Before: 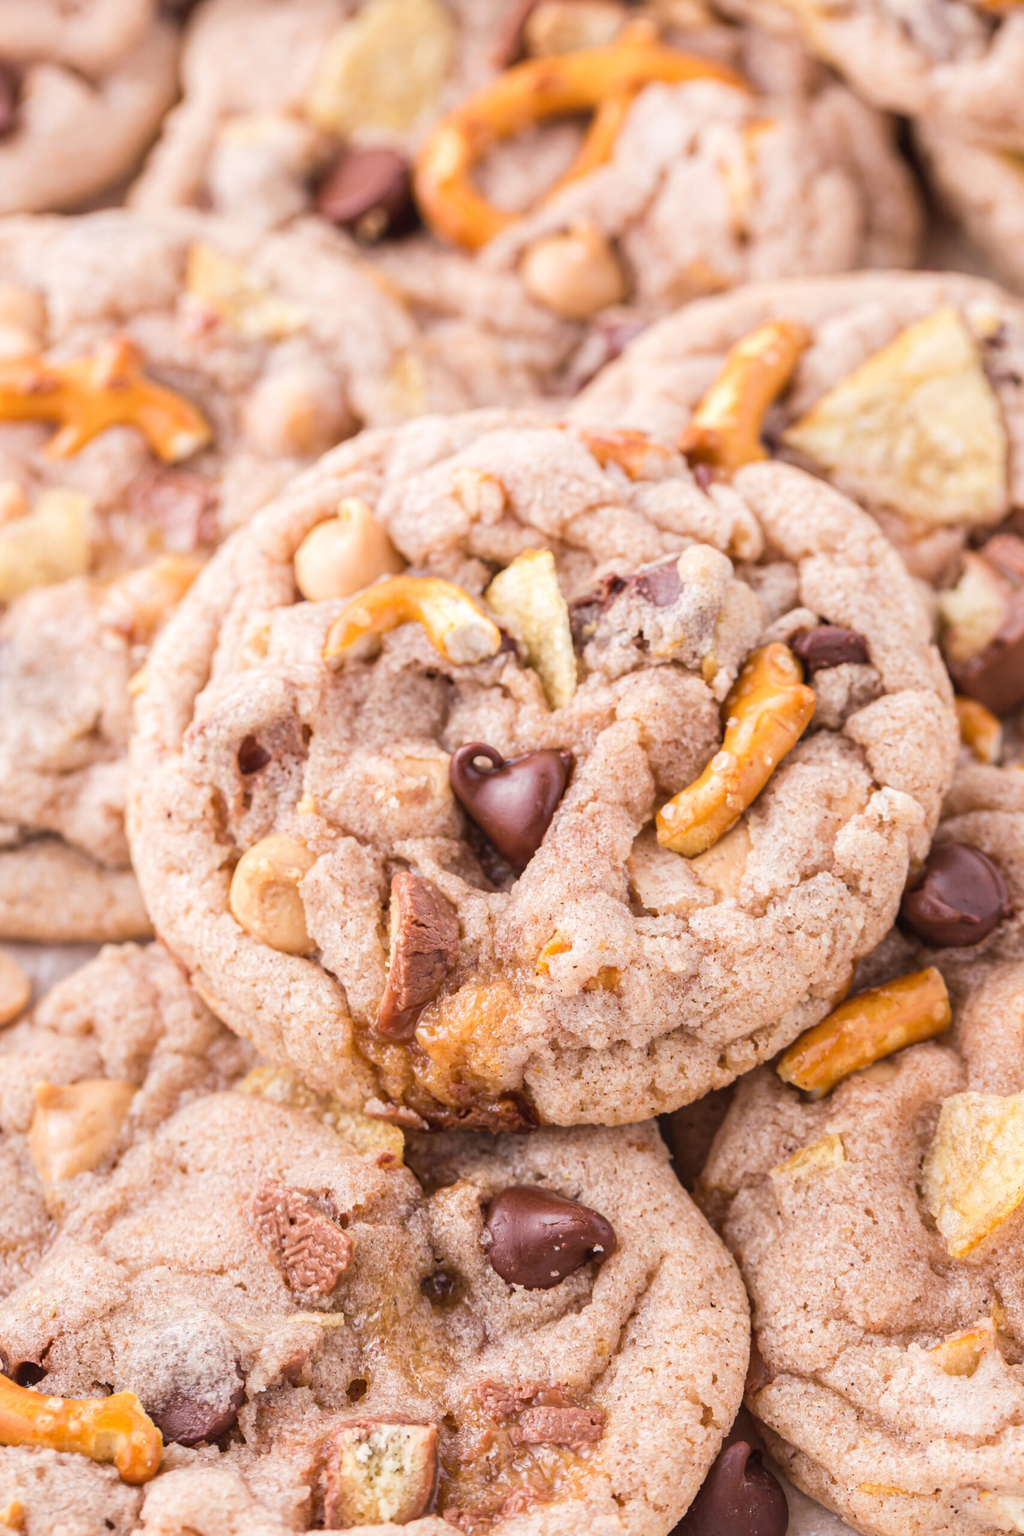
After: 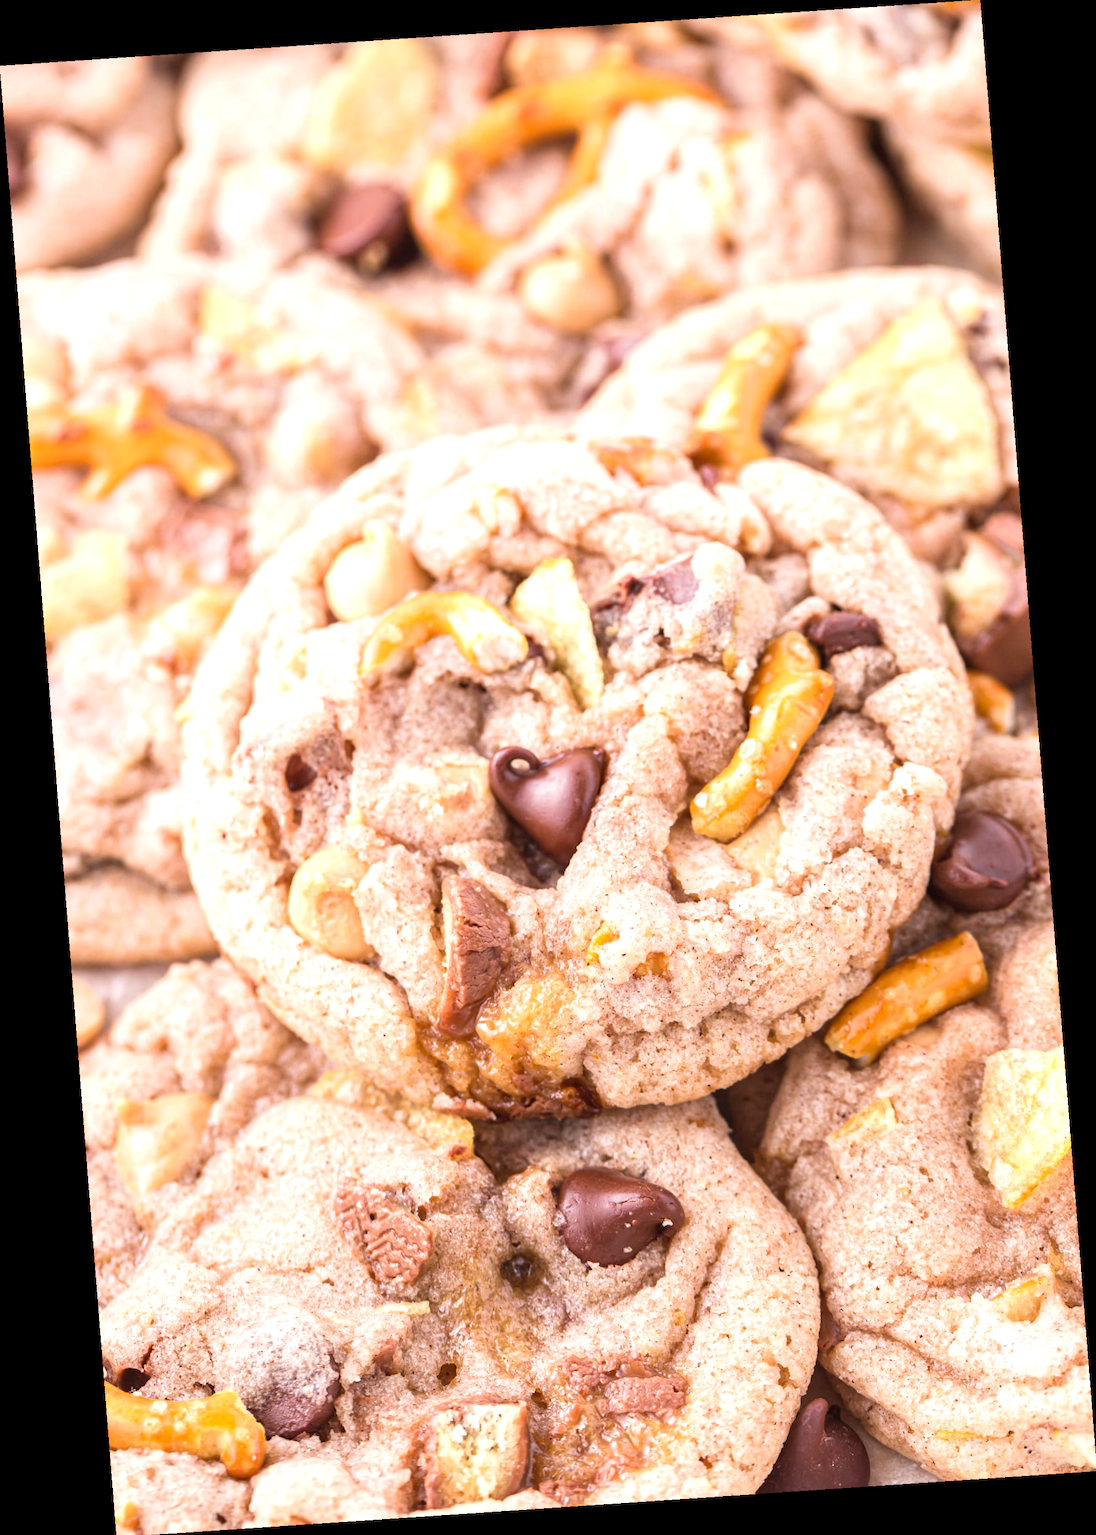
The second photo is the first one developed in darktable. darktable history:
rotate and perspective: rotation -4.2°, shear 0.006, automatic cropping off
exposure: black level correction 0.001, exposure 0.5 EV, compensate exposure bias true, compensate highlight preservation false
